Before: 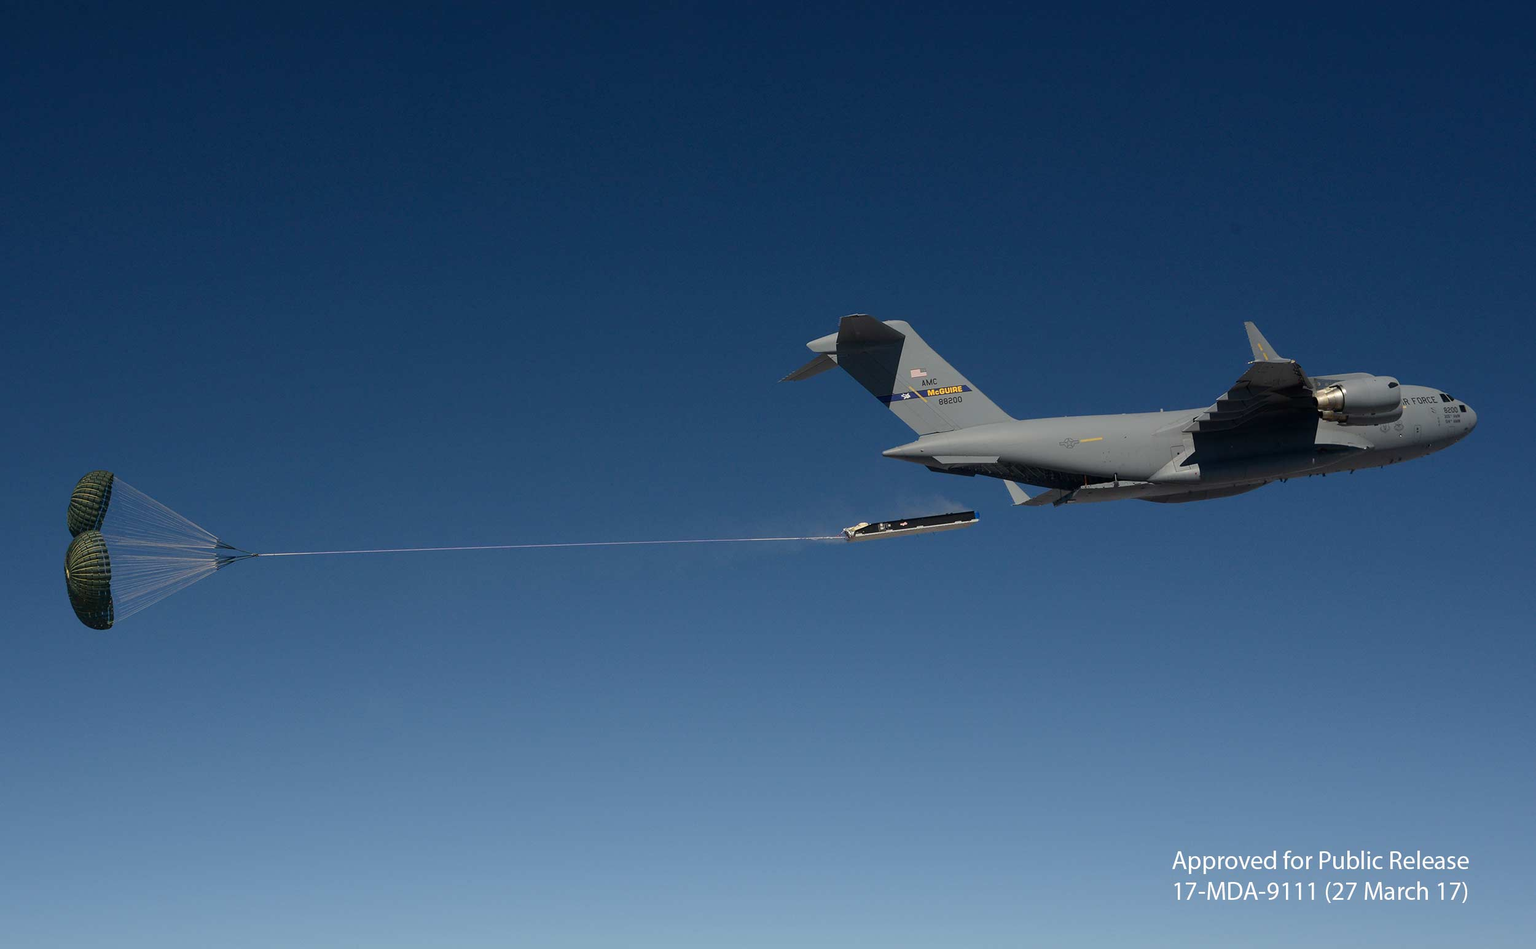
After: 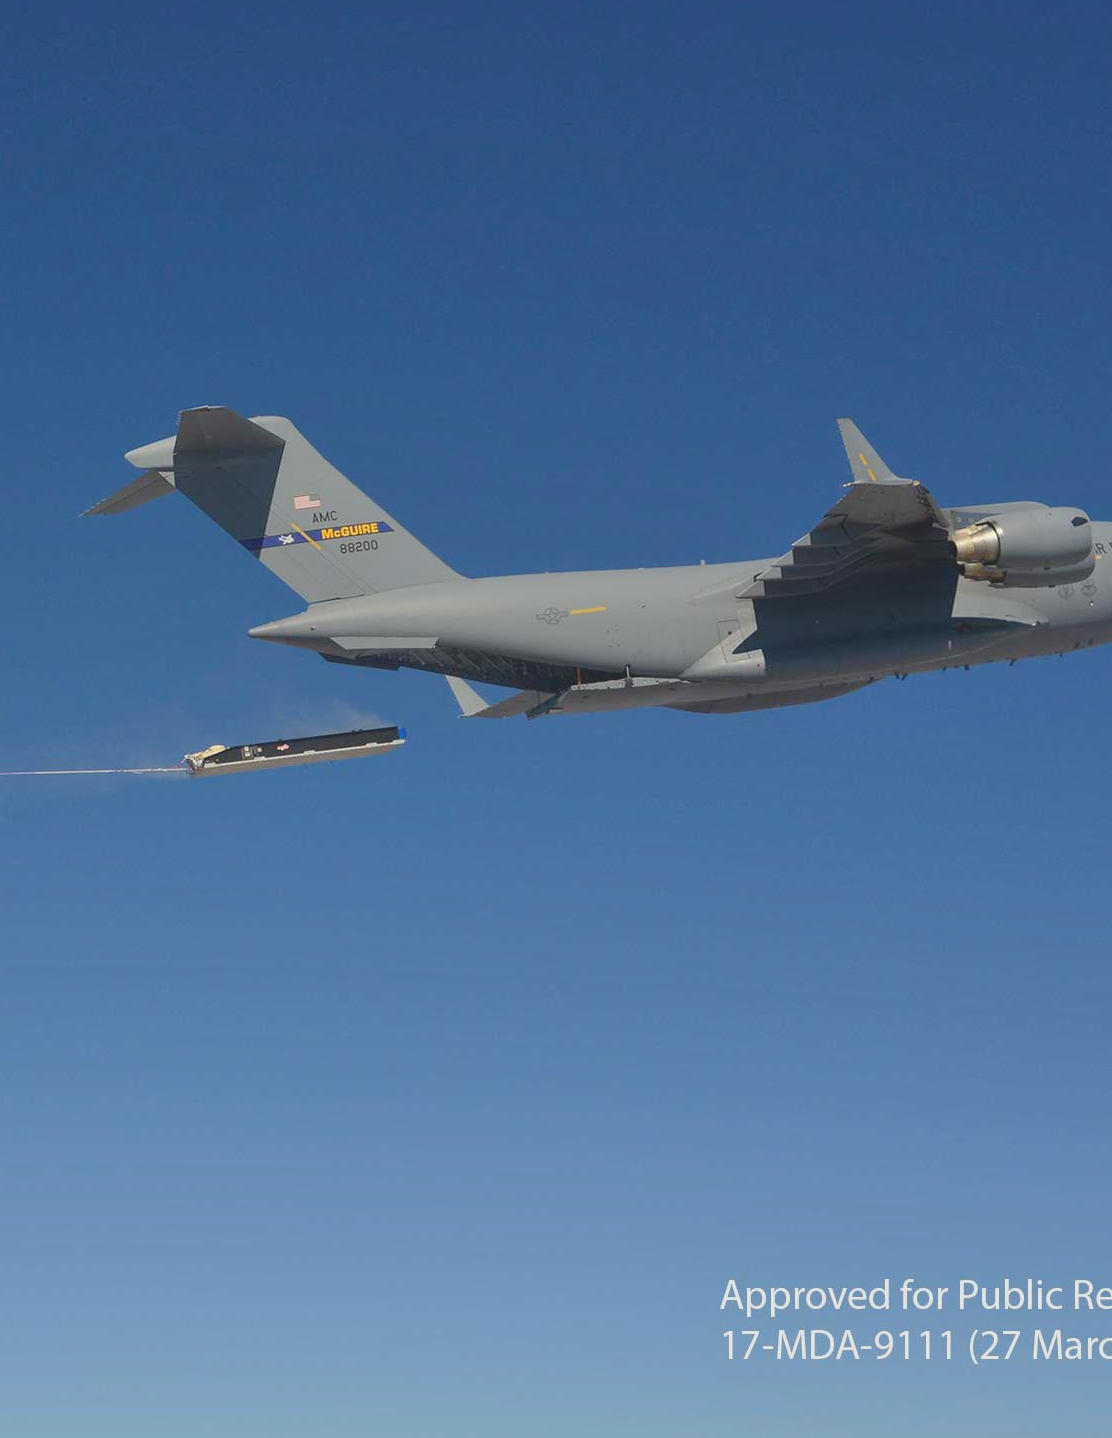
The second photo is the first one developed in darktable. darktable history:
crop: left 47.529%, top 6.824%, right 7.967%
contrast brightness saturation: contrast -0.278
tone equalizer: -8 EV 1.01 EV, -7 EV 1.01 EV, -6 EV 1.01 EV, -5 EV 0.975 EV, -4 EV 0.999 EV, -3 EV 0.718 EV, -2 EV 0.516 EV, -1 EV 0.225 EV, mask exposure compensation -0.508 EV
